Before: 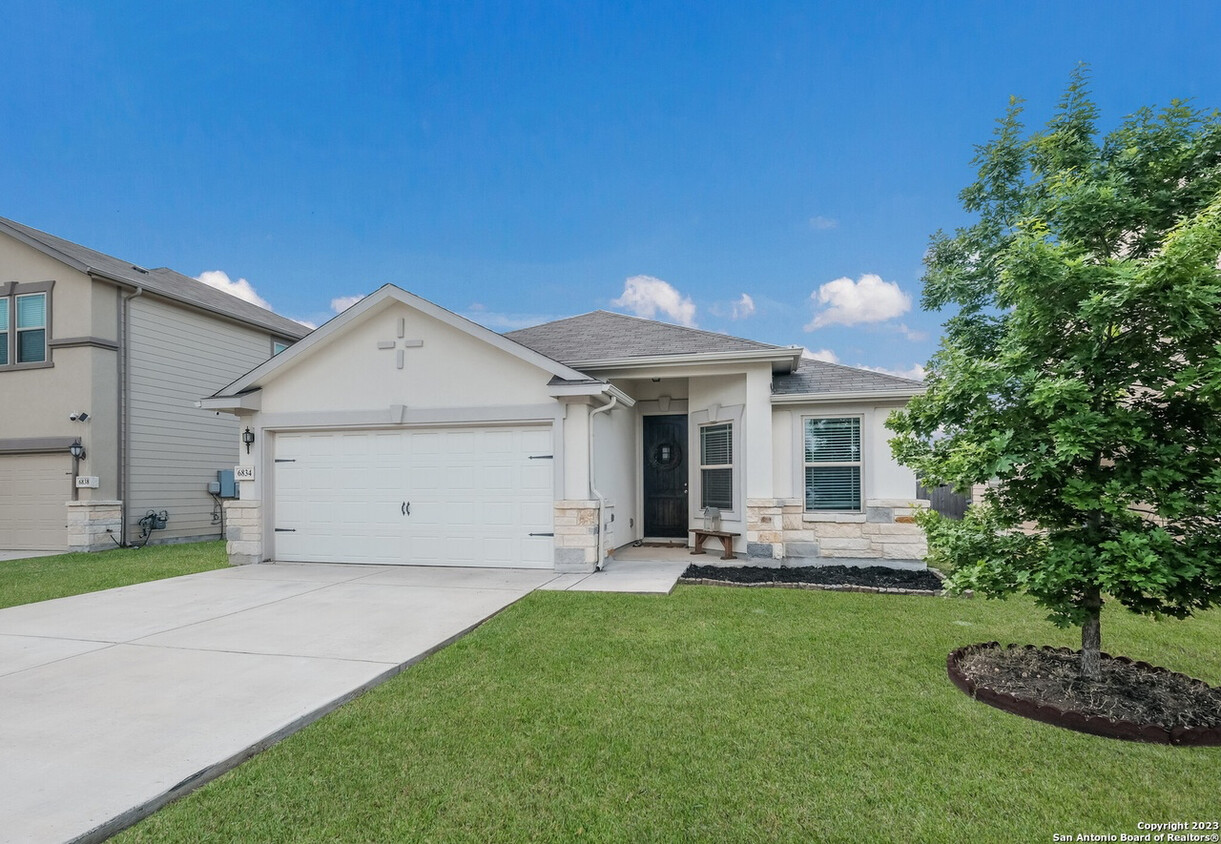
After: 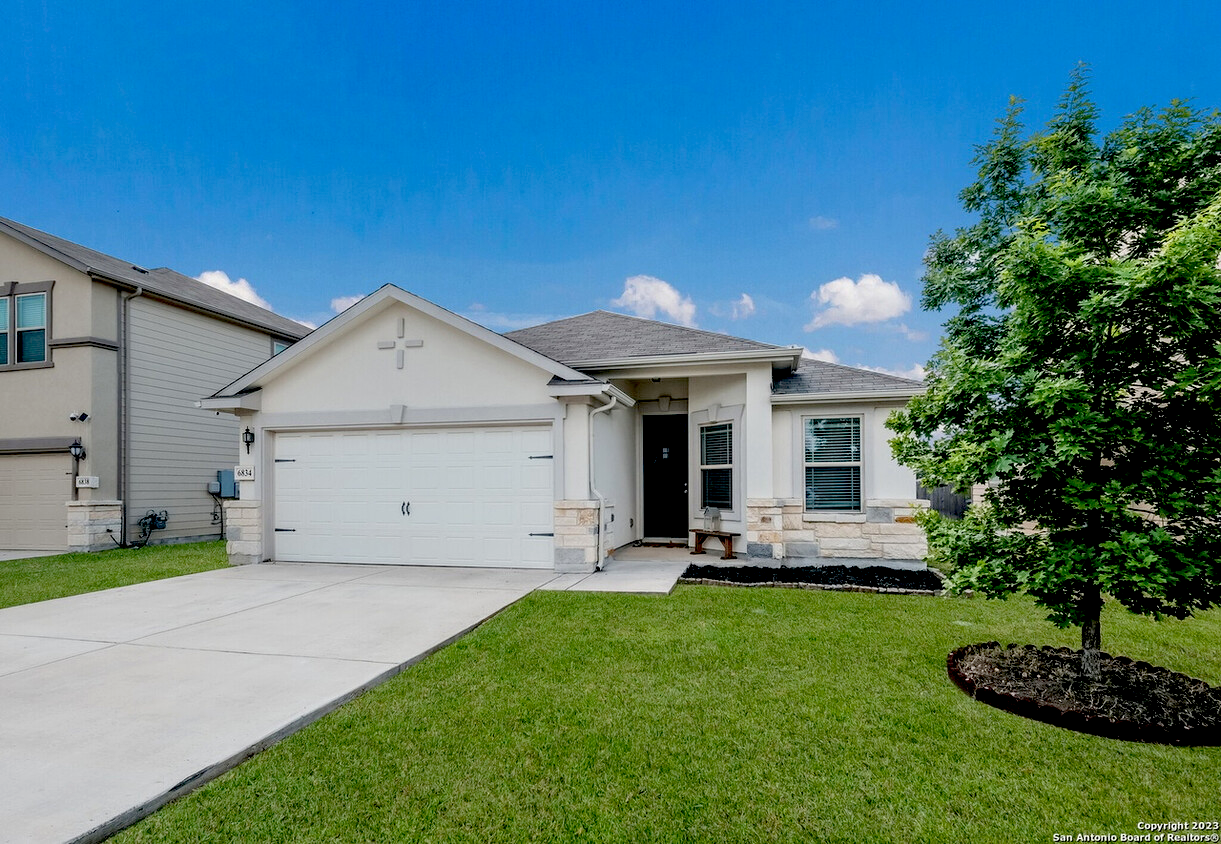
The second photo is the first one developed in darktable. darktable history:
exposure: black level correction 0.048, exposure 0.012 EV, compensate highlight preservation false
